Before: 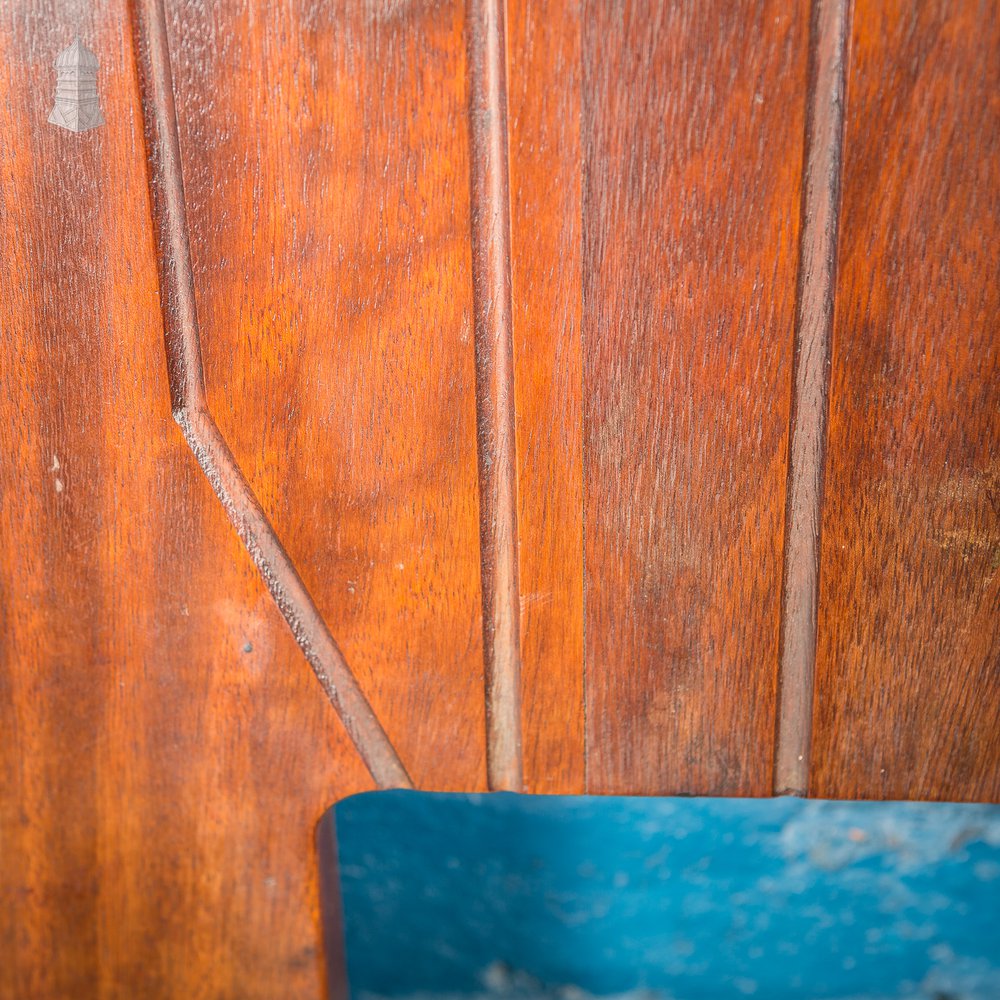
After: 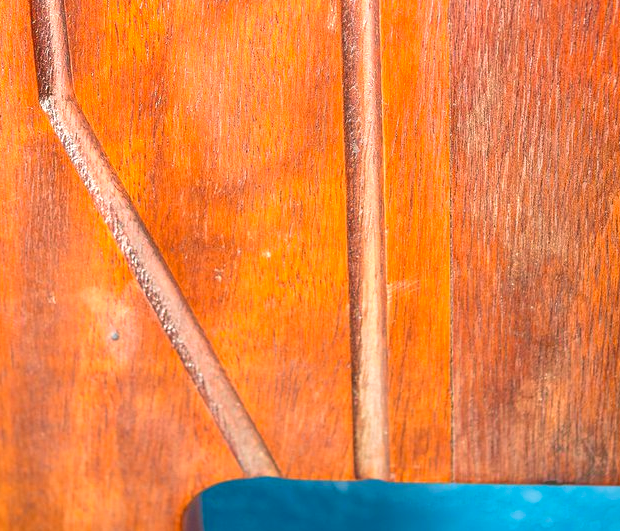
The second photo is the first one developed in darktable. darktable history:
exposure: exposure 0.3 EV, compensate highlight preservation false
velvia: on, module defaults
color balance: contrast 8.5%, output saturation 105%
crop: left 13.312%, top 31.28%, right 24.627%, bottom 15.582%
